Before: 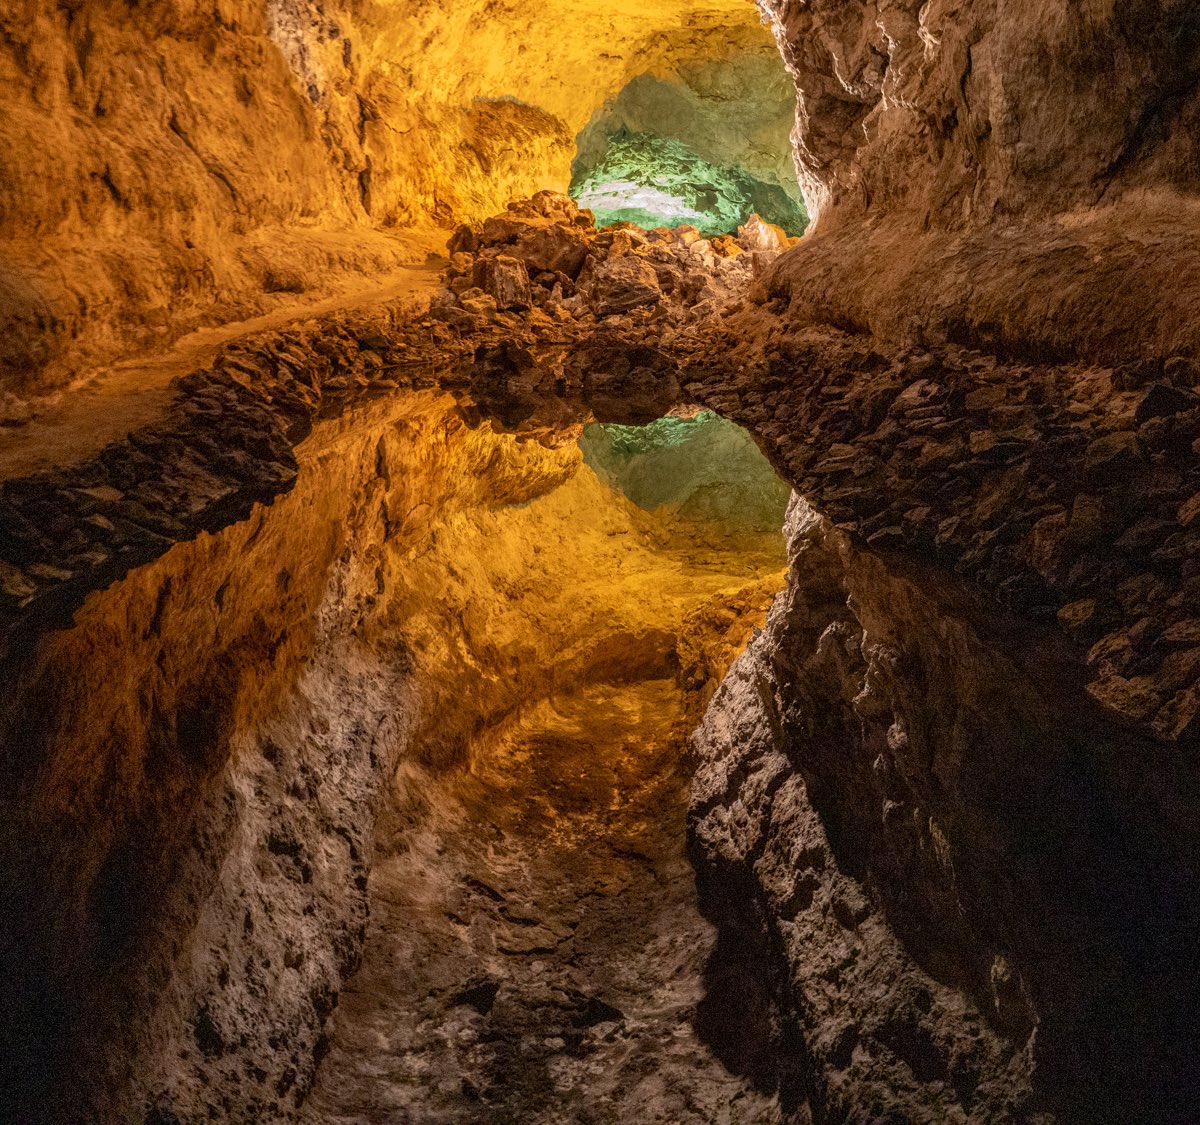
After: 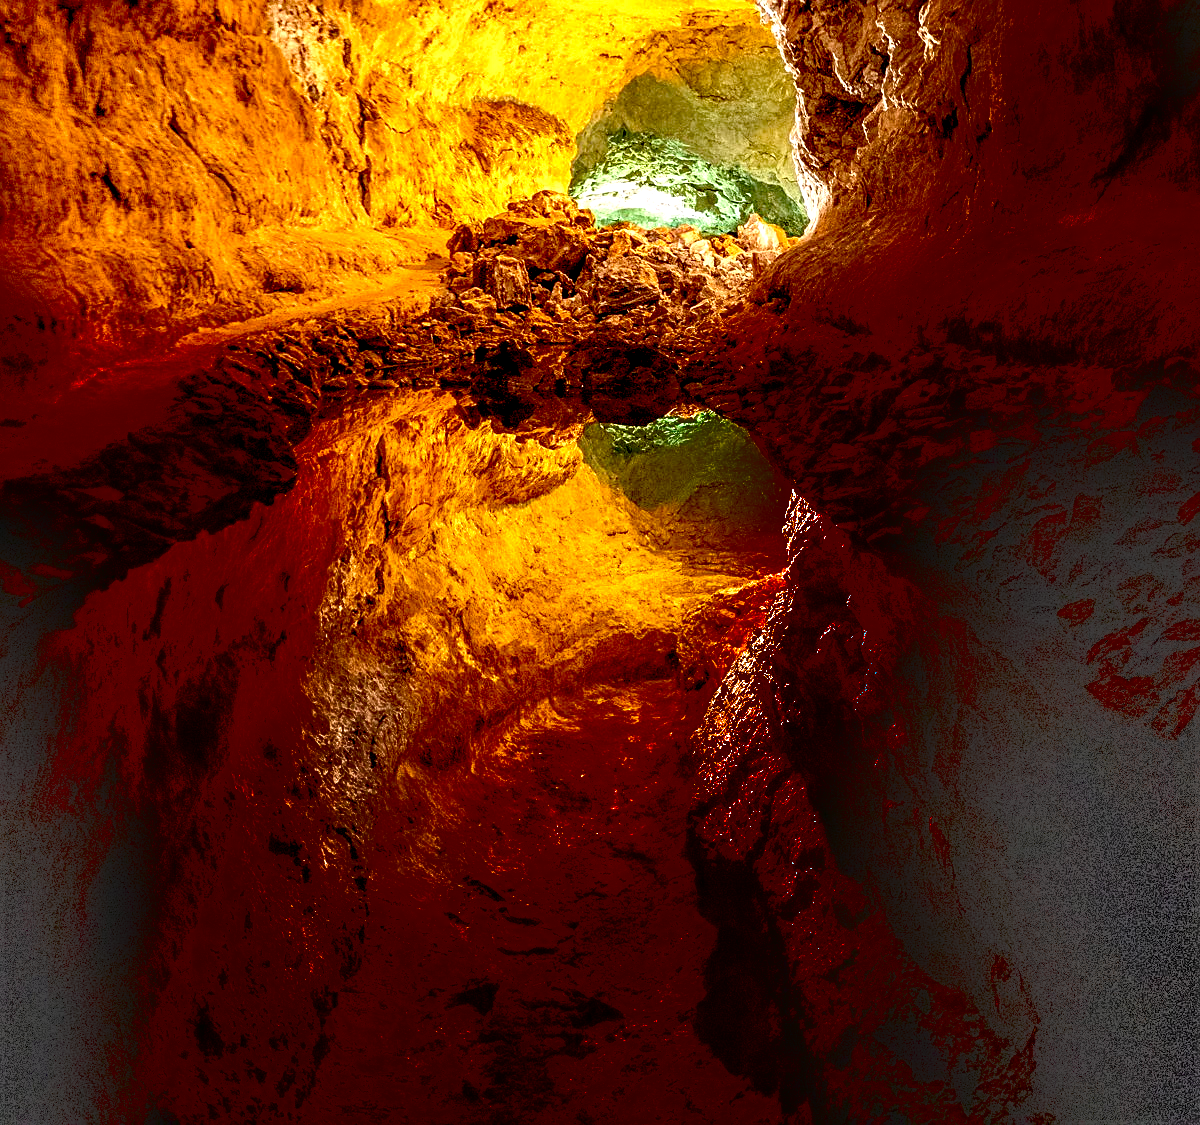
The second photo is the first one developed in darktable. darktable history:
shadows and highlights: shadows -88.05, highlights -35.63, soften with gaussian
sharpen: on, module defaults
exposure: black level correction 0.035, exposure 0.905 EV, compensate highlight preservation false
